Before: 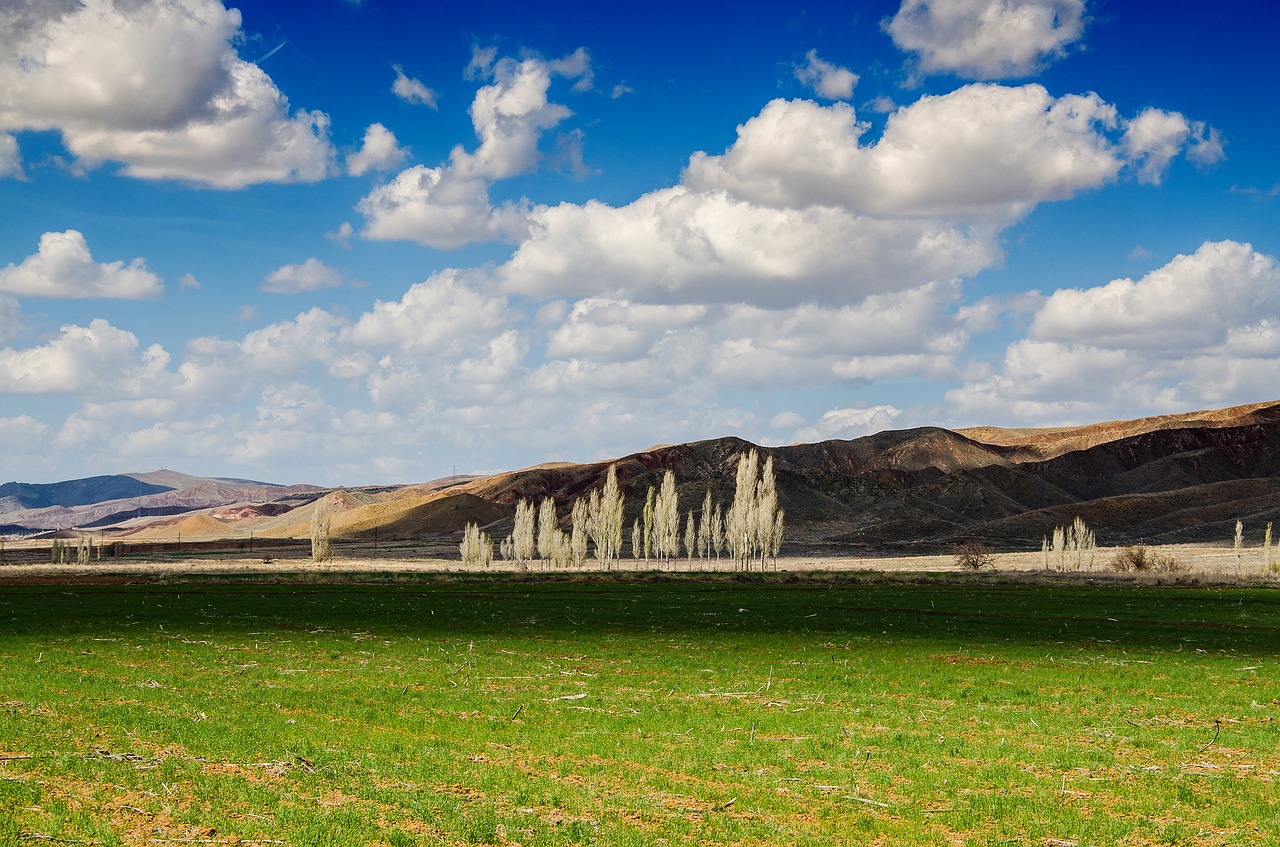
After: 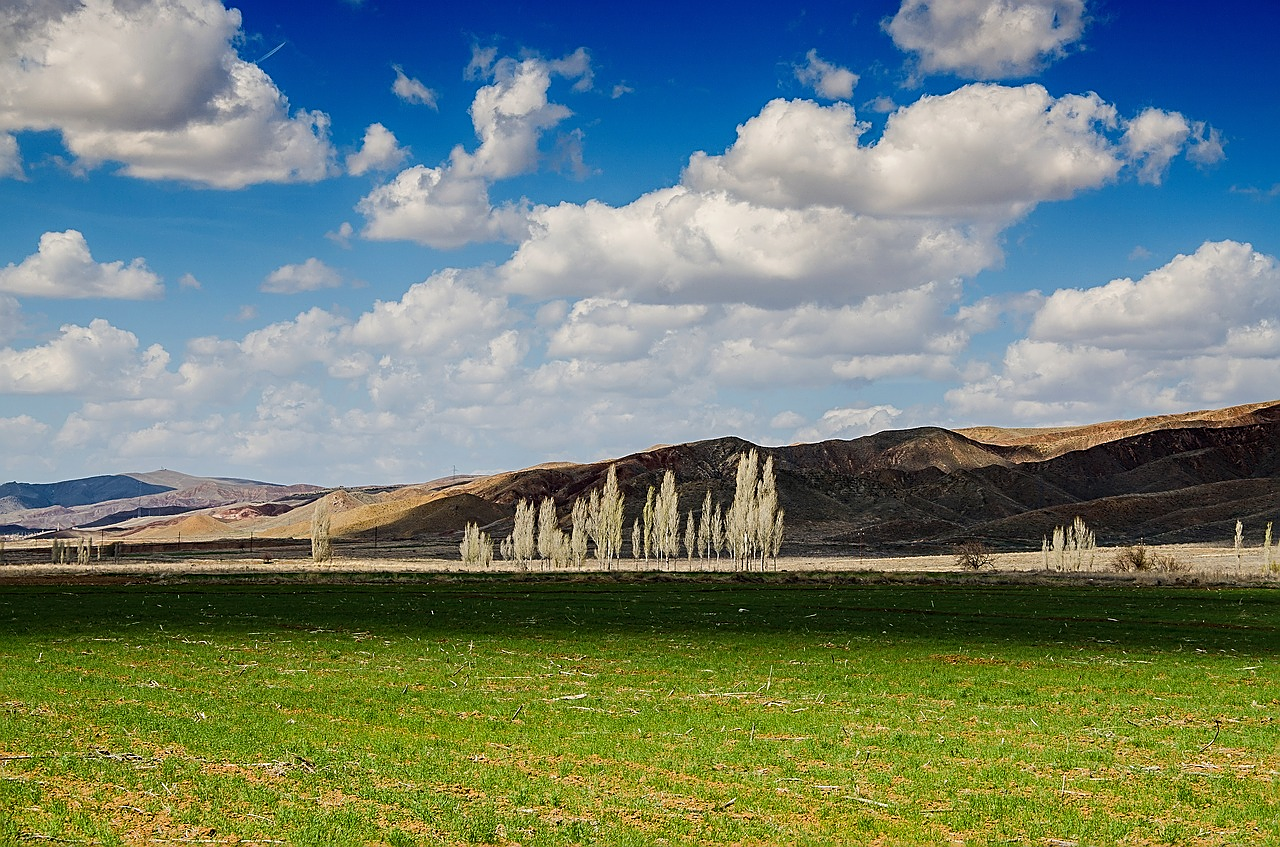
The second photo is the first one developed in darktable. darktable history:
sharpen: on, module defaults
exposure: exposure -0.114 EV, compensate exposure bias true, compensate highlight preservation false
